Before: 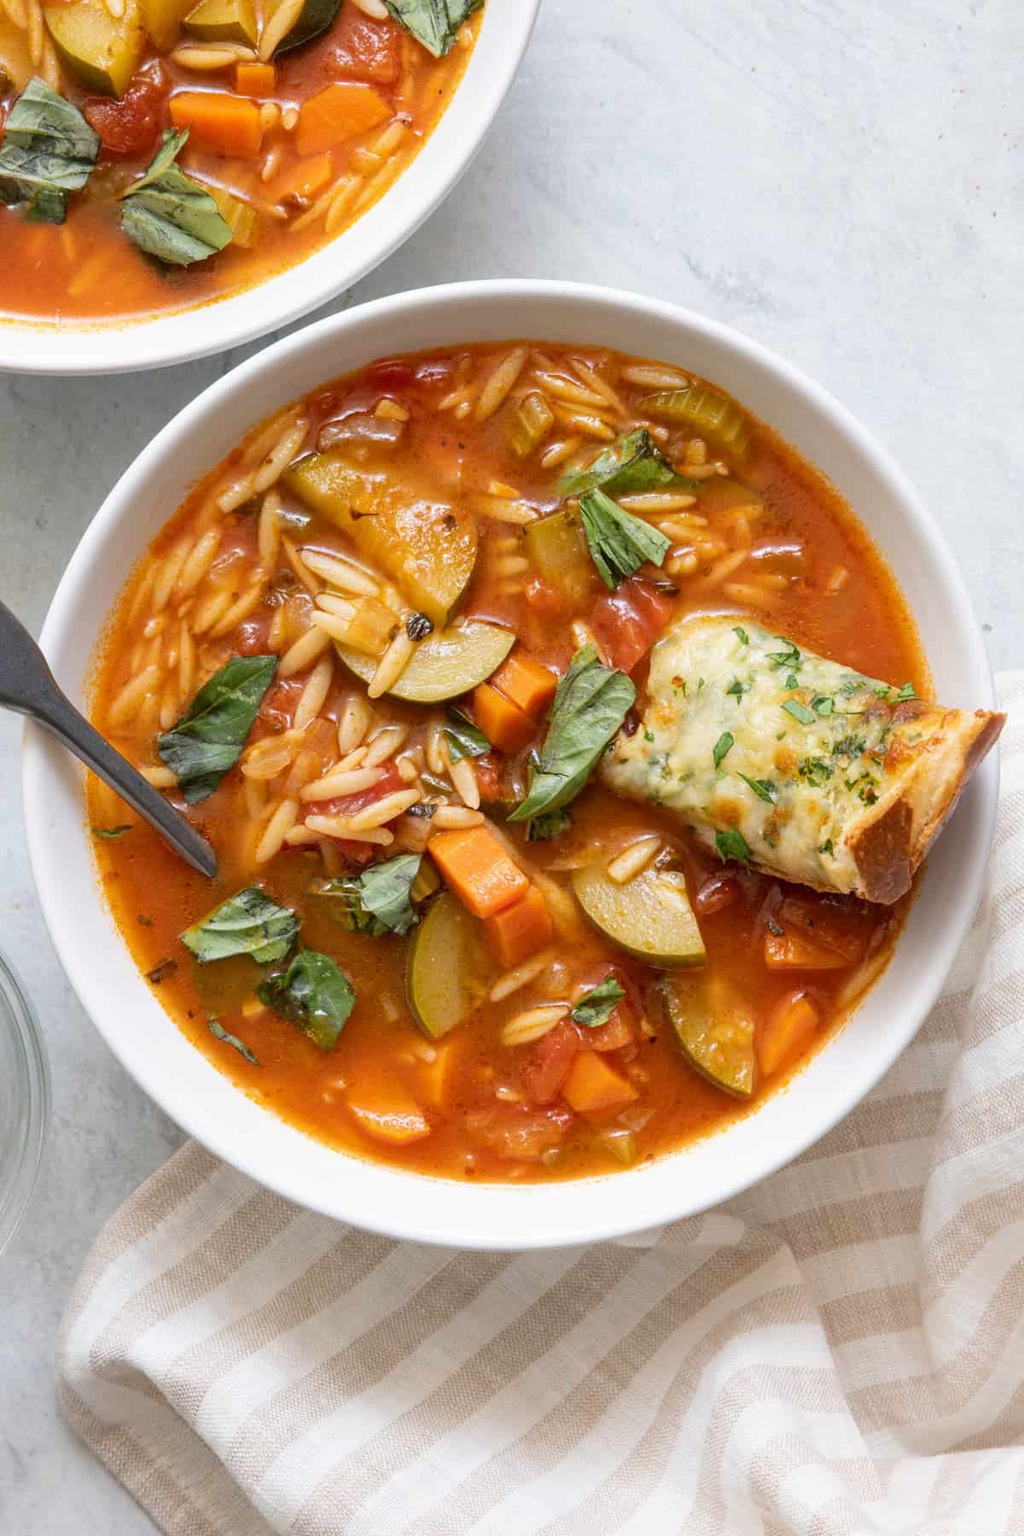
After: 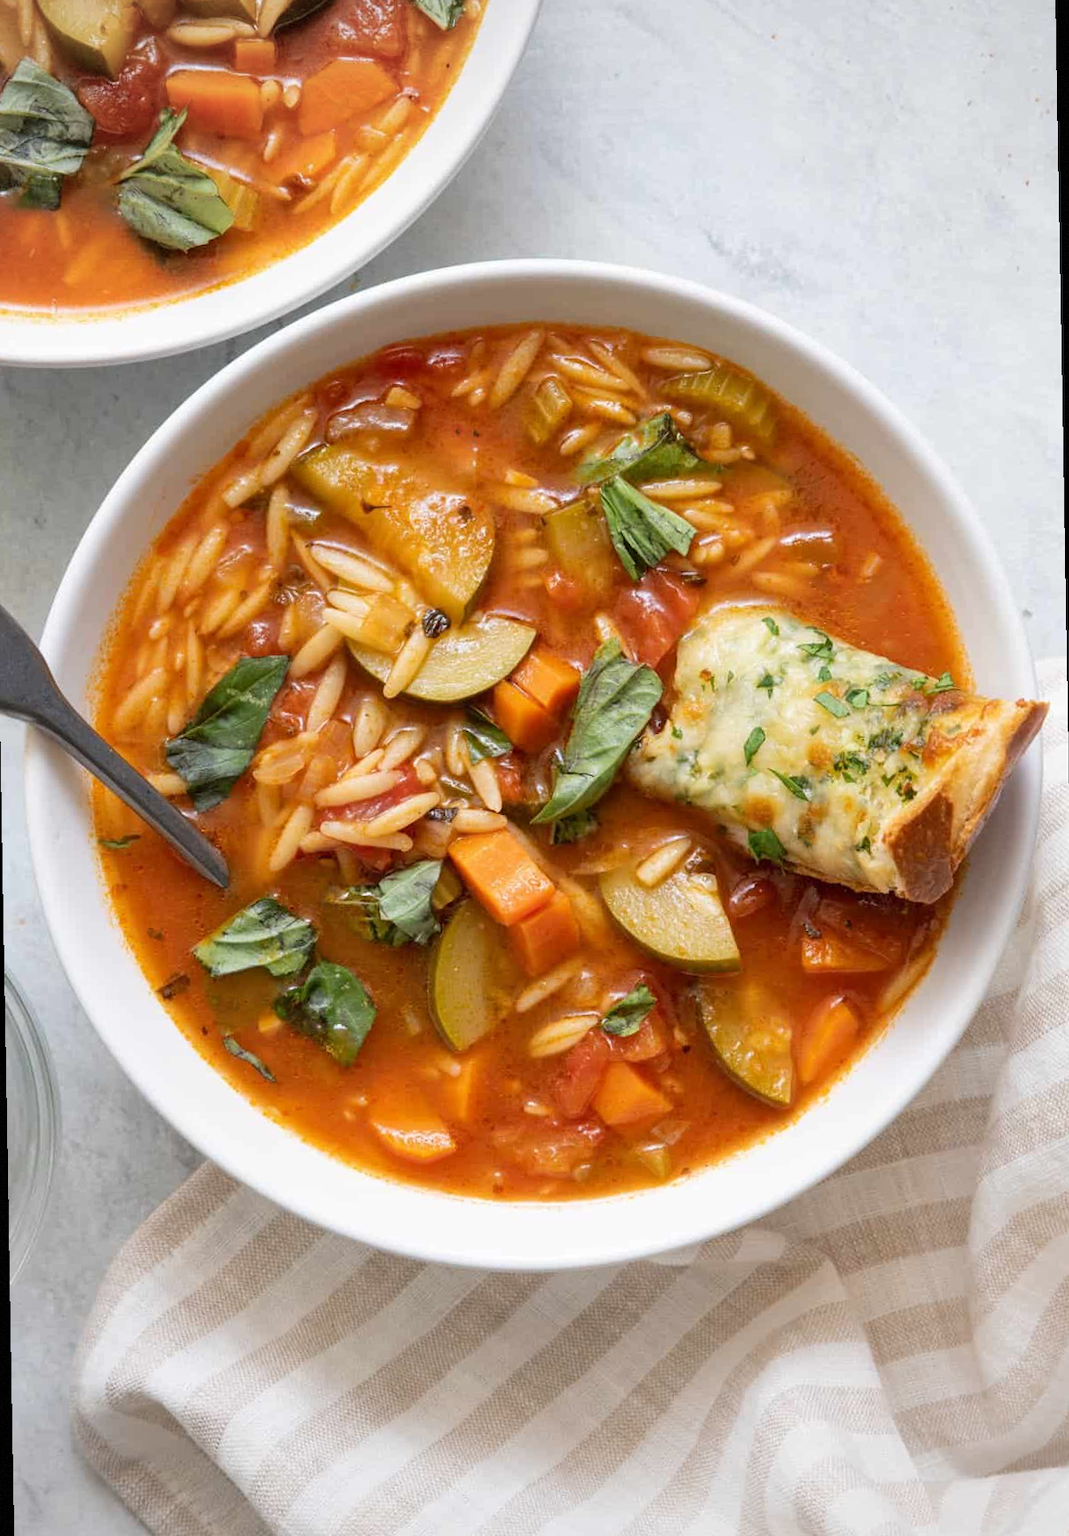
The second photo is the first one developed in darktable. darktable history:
vignetting: fall-off start 85%, fall-off radius 80%, brightness -0.182, saturation -0.3, width/height ratio 1.219, dithering 8-bit output, unbound false
rotate and perspective: rotation -1°, crop left 0.011, crop right 0.989, crop top 0.025, crop bottom 0.975
